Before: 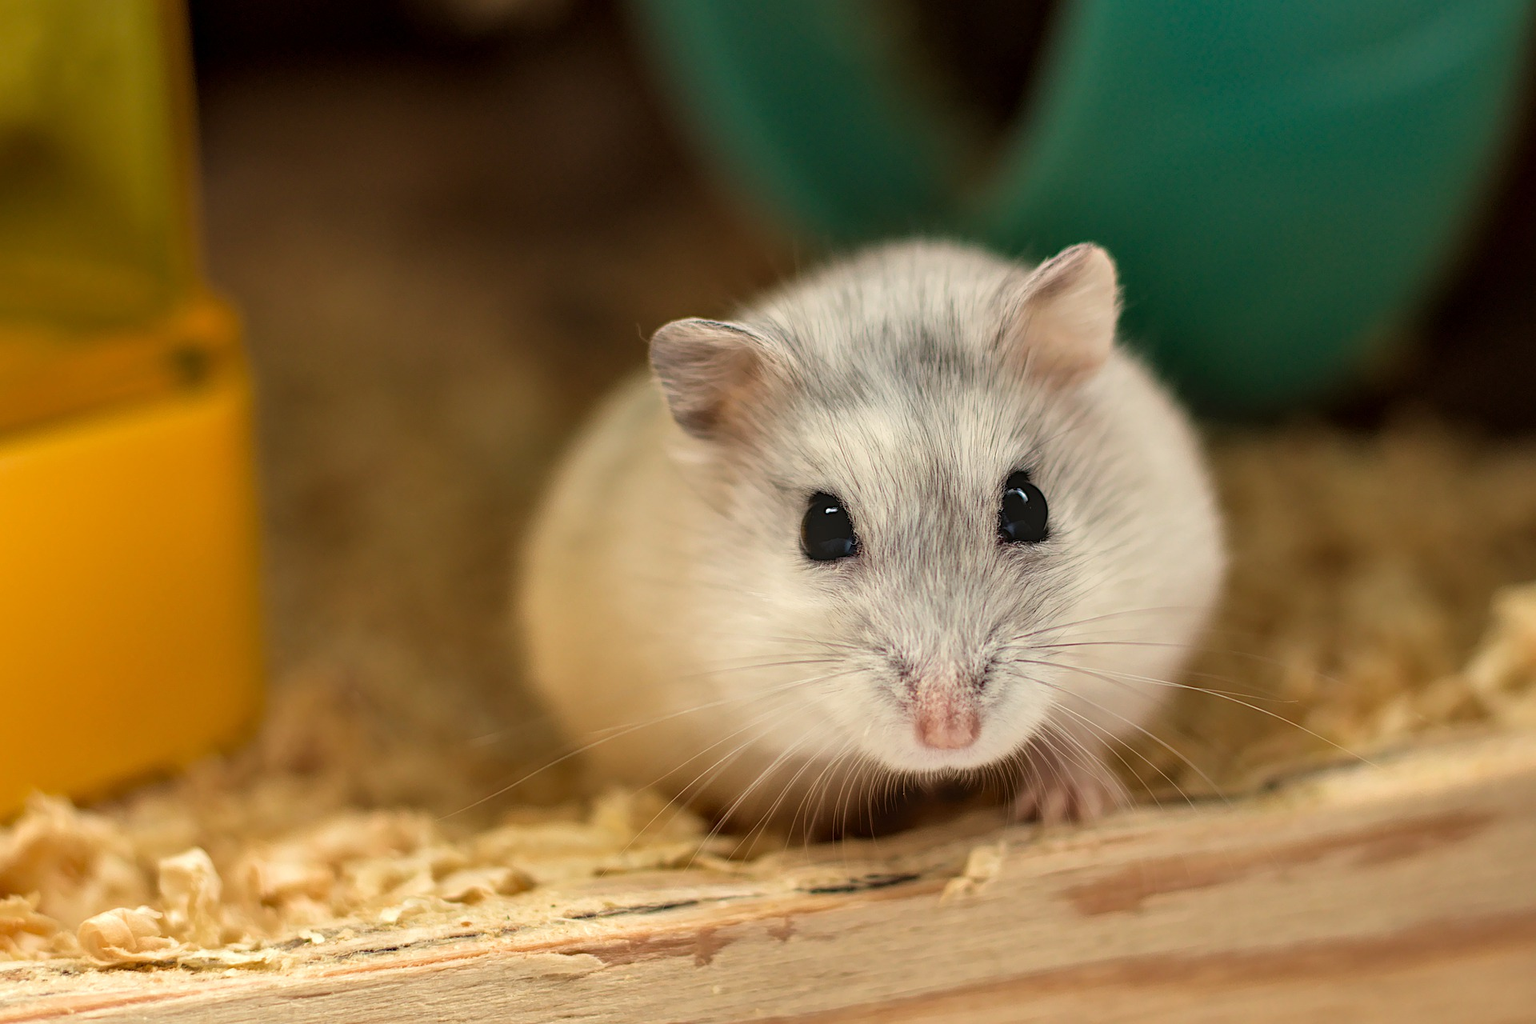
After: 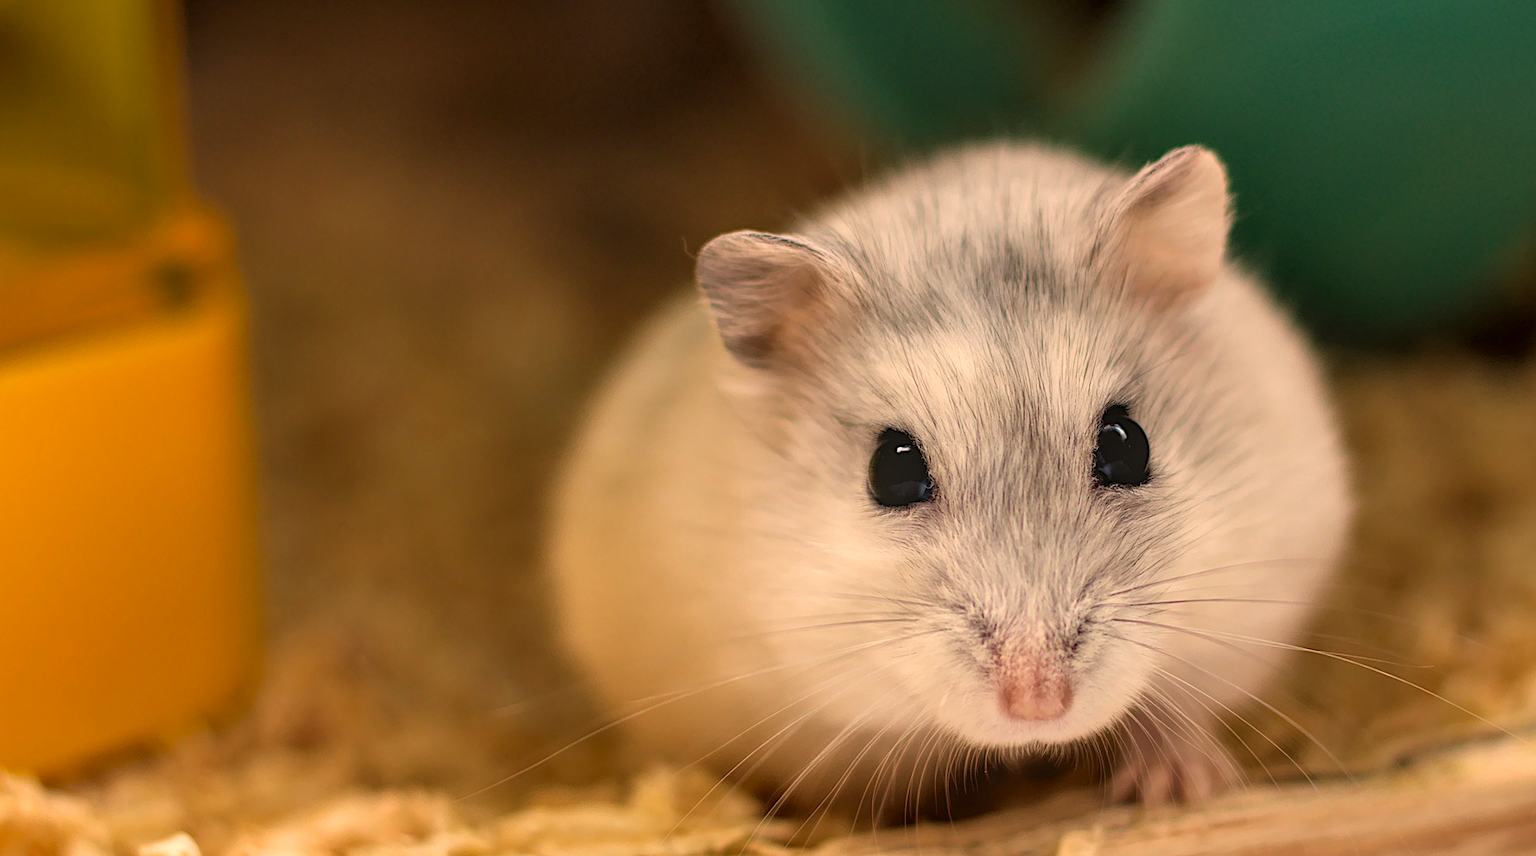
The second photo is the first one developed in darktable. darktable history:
crop and rotate: left 2.425%, top 11.305%, right 9.6%, bottom 15.08%
color correction: highlights a* 11.96, highlights b* 11.58
